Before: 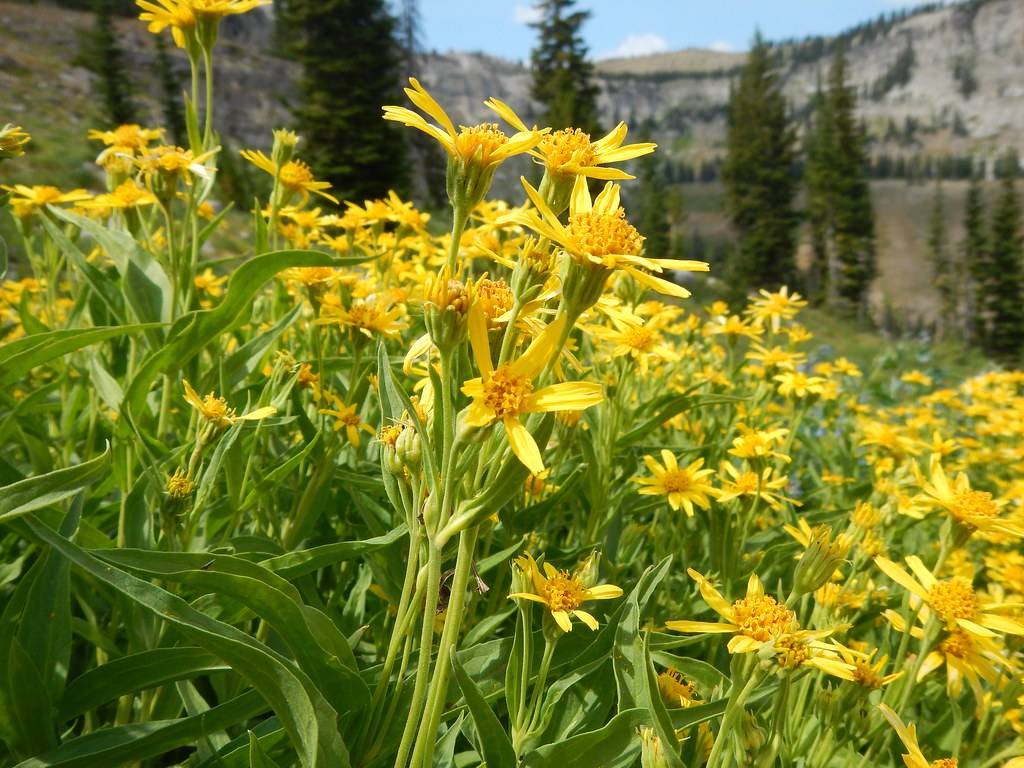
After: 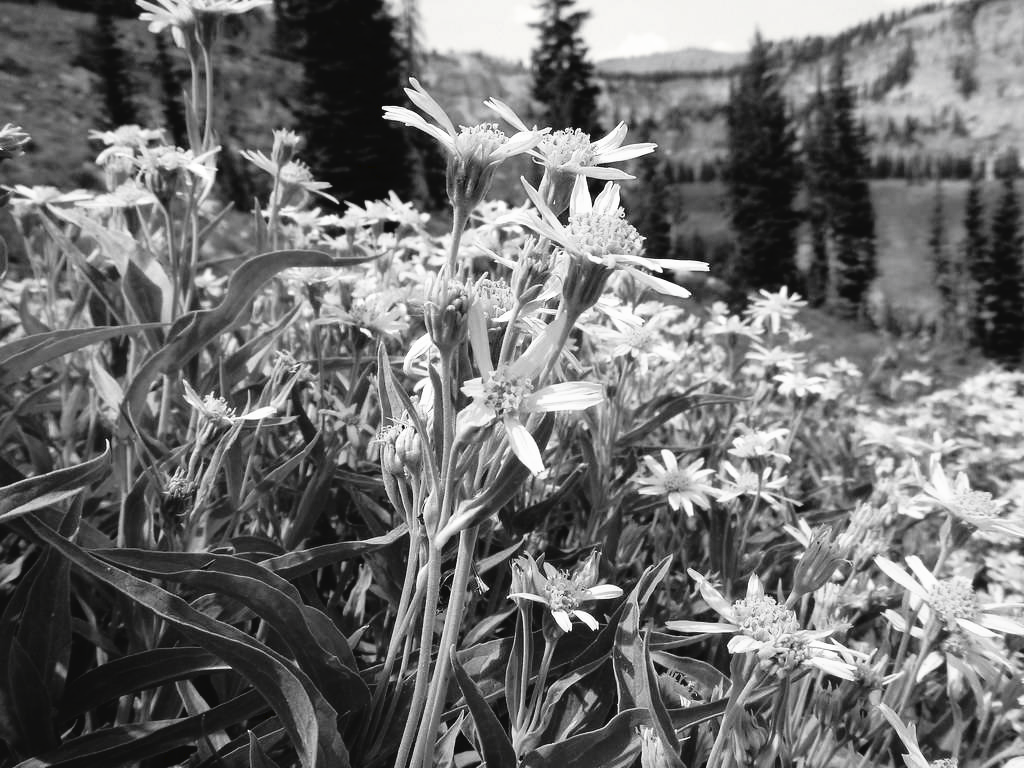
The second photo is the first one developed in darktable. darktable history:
tone curve: curves: ch0 [(0, 0) (0.003, 0.033) (0.011, 0.033) (0.025, 0.036) (0.044, 0.039) (0.069, 0.04) (0.1, 0.043) (0.136, 0.052) (0.177, 0.085) (0.224, 0.14) (0.277, 0.225) (0.335, 0.333) (0.399, 0.419) (0.468, 0.51) (0.543, 0.603) (0.623, 0.713) (0.709, 0.808) (0.801, 0.901) (0.898, 0.98) (1, 1)], preserve colors none
color look up table: target L [95.84, 87.05, 80.24, 73.19, 51.49, 47.64, 49.24, 39.07, 30.16, 23.82, 1.645, 200, 83.48, 78.43, 72.94, 60.94, 48.04, 43.19, 37.82, 38.52, 36.57, 19.87, 16.59, 93.05, 79.88, 74.42, 76.98, 84.56, 67, 60.68, 82.41, 60.68, 47.24, 70.73, 44.54, 32.89, 31.46, 22.62, 34.88, 11.26, 19.24, 3.967, 84.91, 80.24, 67.37, 62.08, 56.83, 53.98, 35.16], target a [-0.099, 0, 0, 0.001, 0.001, 0, 0, 0, 0.001, 0.001, -0.153, 0 ×4, 0.001, 0, 0, 0, 0.001, 0.001, 0.001, 0, -0.292, 0 ×5, 0.001, -0.002, 0.001 ×6, 0, 0.001, 0, 0.001, -0.248, 0 ×4, 0.001, 0.001, 0.001], target b [1.226, 0.002, 0.002, -0.005, -0.004, 0.001, 0.001, -0.004, -0.005, -0.004, 1.891, 0, 0.002, 0.002, 0.002, -0.004, 0.001, 0, 0, -0.004, -0.004, -0.004, -0.003, 3.658, 0.002 ×5, -0.004, 0.025, -0.004 ×5, -0.005, -0.002, -0.004, 0.002, -0.004, 3.06, 0.002 ×4, -0.004, -0.003, -0.004], num patches 49
